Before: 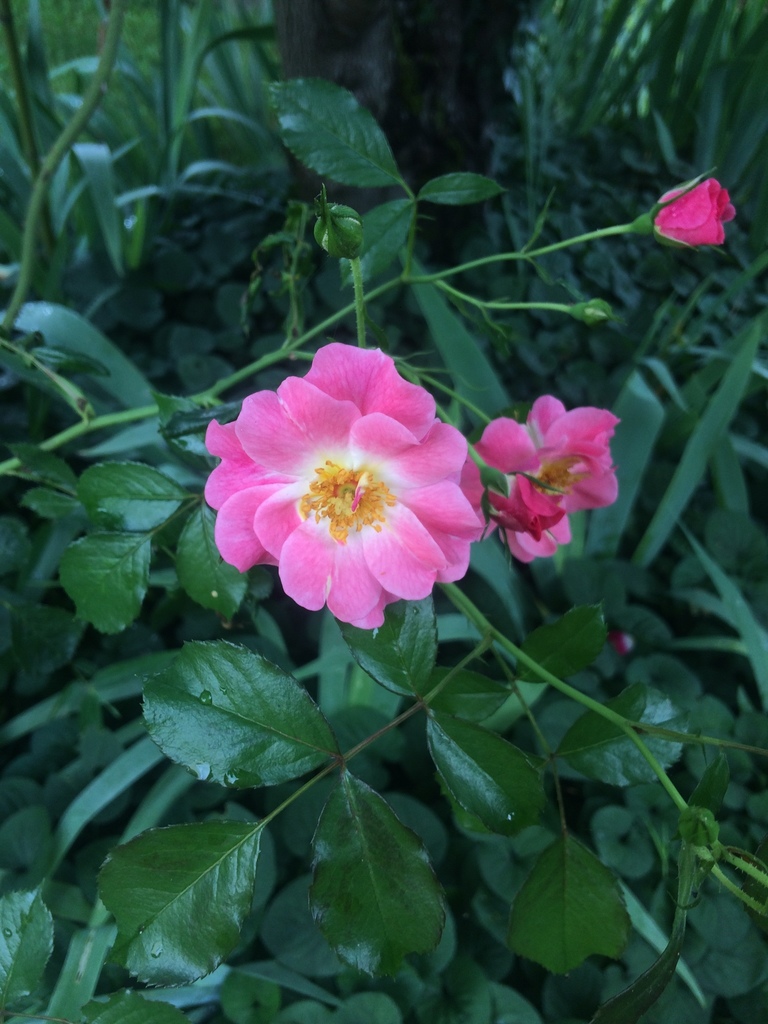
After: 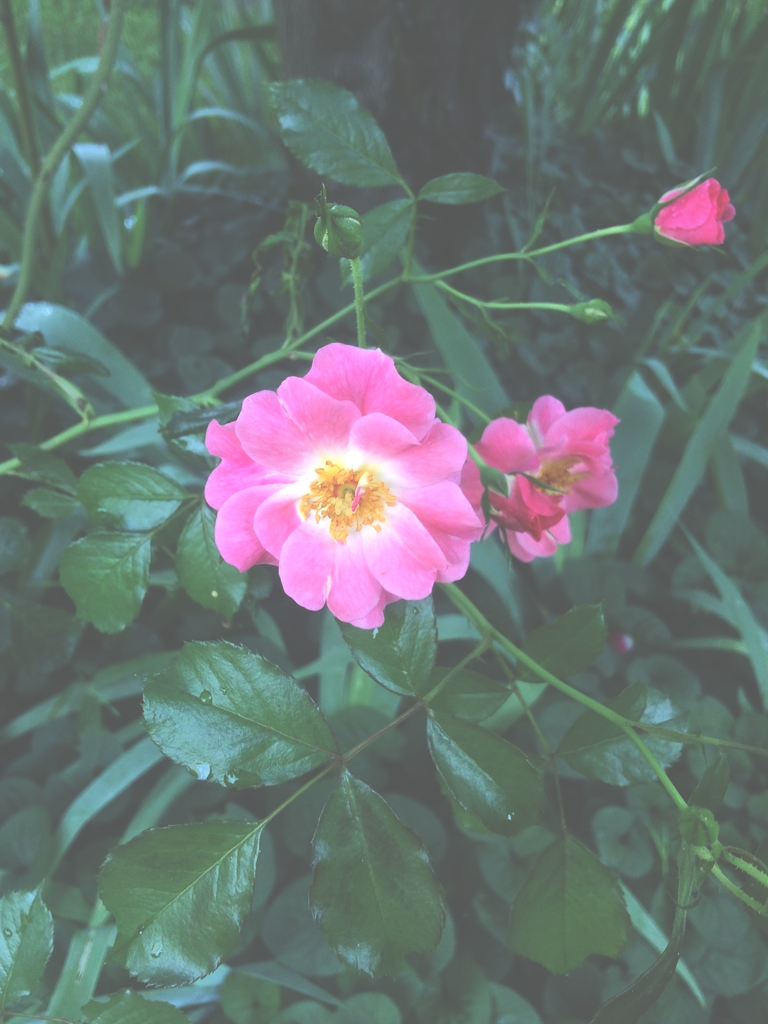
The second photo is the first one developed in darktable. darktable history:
exposure: black level correction -0.072, exposure 0.502 EV, compensate highlight preservation false
